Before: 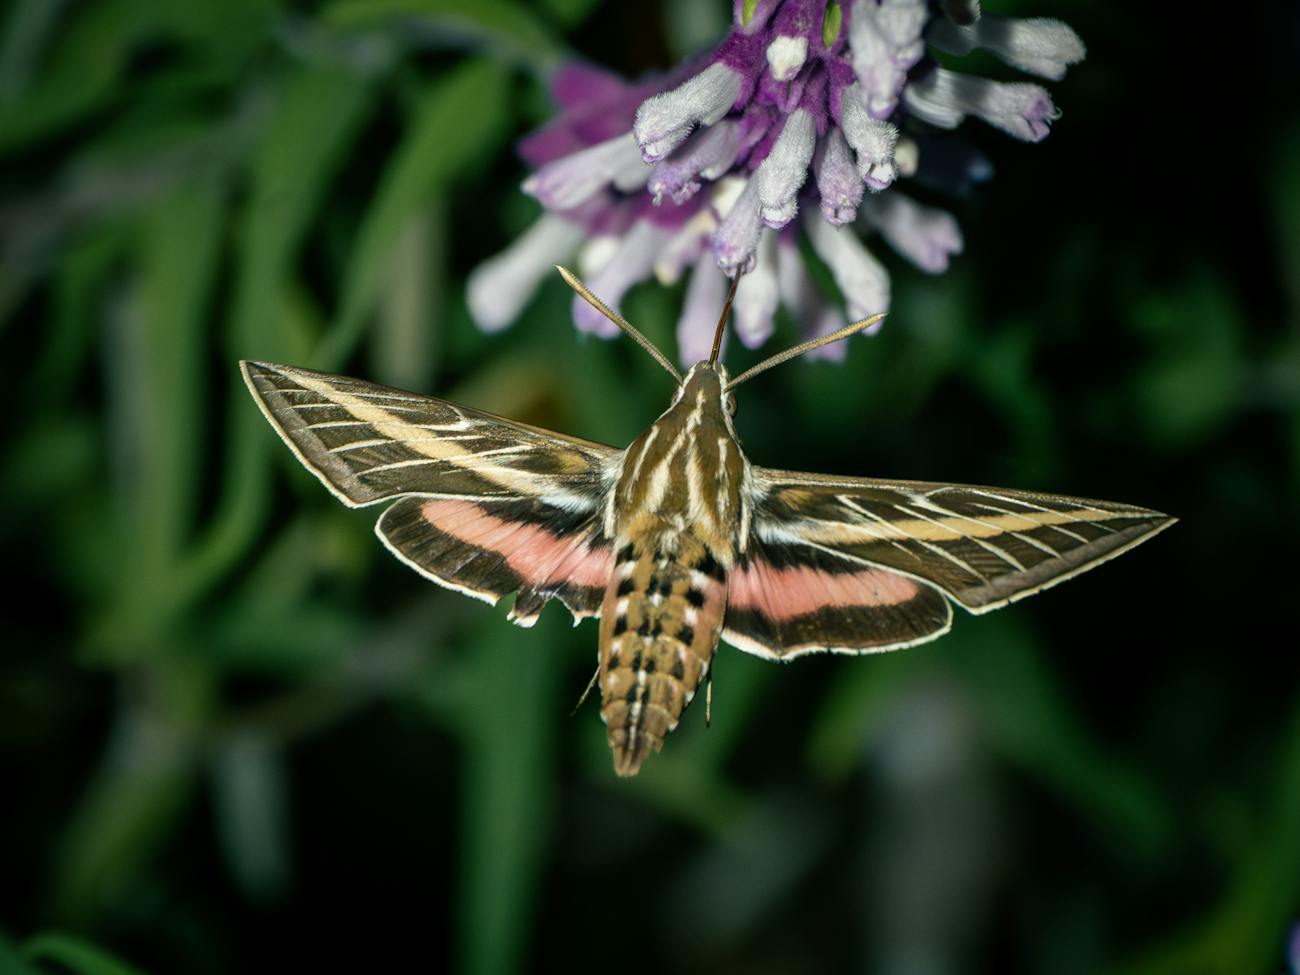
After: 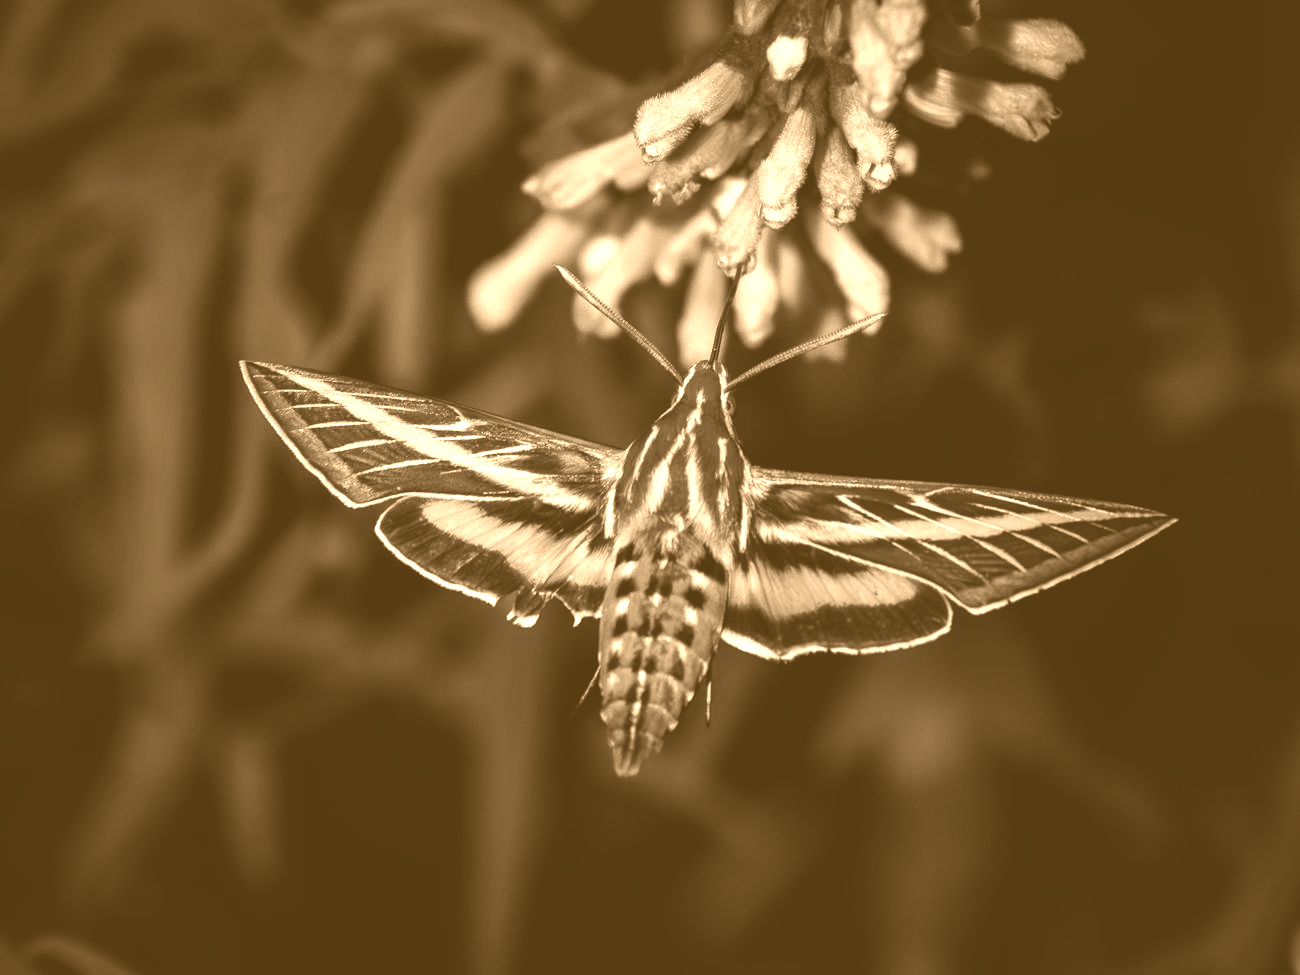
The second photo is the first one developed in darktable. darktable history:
exposure: exposure -0.116 EV, compensate exposure bias true, compensate highlight preservation false
contrast brightness saturation: contrast 0.13, brightness -0.24, saturation 0.14
colorize: hue 28.8°, source mix 100%
